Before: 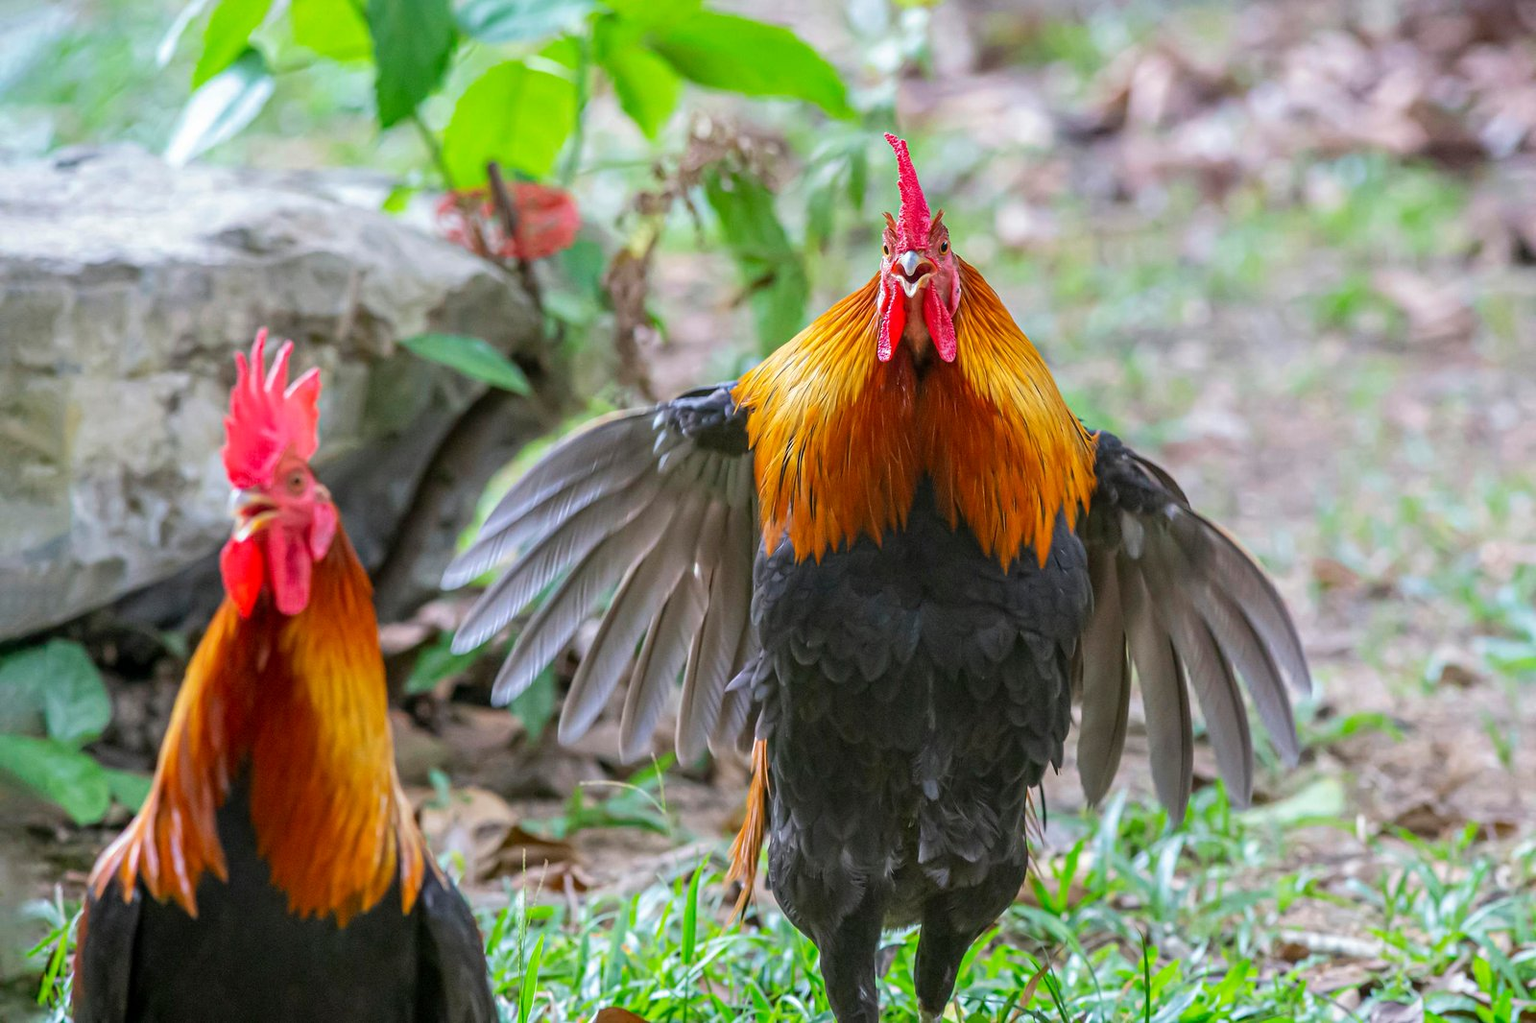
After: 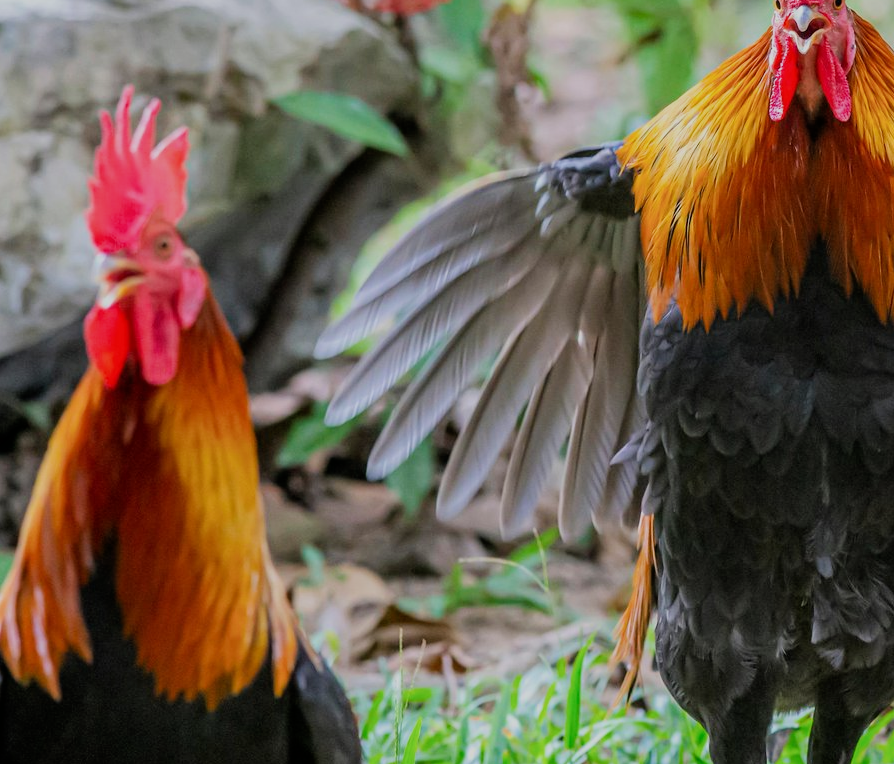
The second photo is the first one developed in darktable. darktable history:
filmic rgb: black relative exposure -7.65 EV, white relative exposure 4.56 EV, hardness 3.61
crop: left 9.076%, top 24.09%, right 35.038%, bottom 4.185%
